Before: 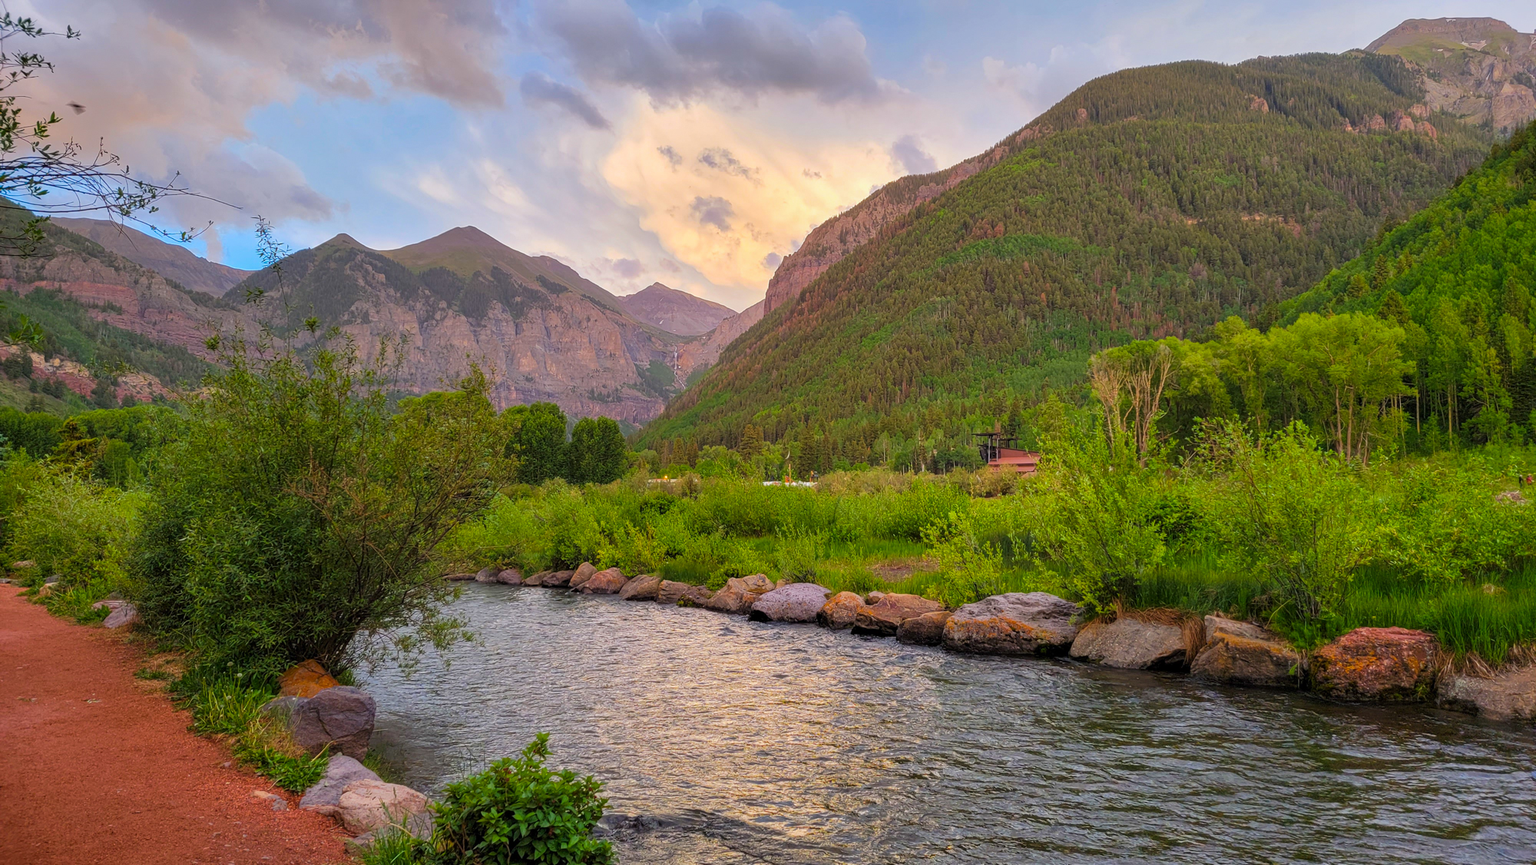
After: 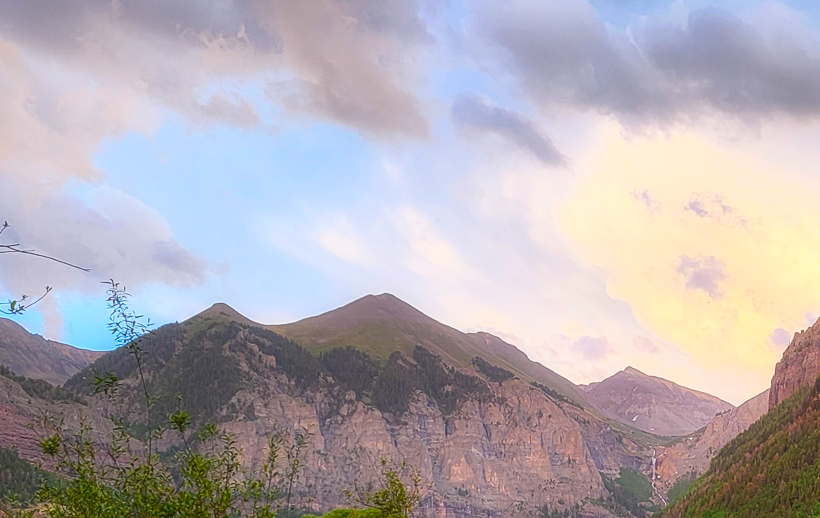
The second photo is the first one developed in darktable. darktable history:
contrast equalizer: octaves 7, y [[0.511, 0.558, 0.631, 0.632, 0.559, 0.512], [0.5 ×6], [0.507, 0.559, 0.627, 0.644, 0.647, 0.647], [0 ×6], [0 ×6]], mix -0.984
crop and rotate: left 11.312%, top 0.12%, right 47.676%, bottom 53.863%
tone curve: curves: ch0 [(0, 0) (0.003, 0.06) (0.011, 0.059) (0.025, 0.065) (0.044, 0.076) (0.069, 0.088) (0.1, 0.102) (0.136, 0.116) (0.177, 0.137) (0.224, 0.169) (0.277, 0.214) (0.335, 0.271) (0.399, 0.356) (0.468, 0.459) (0.543, 0.579) (0.623, 0.705) (0.709, 0.823) (0.801, 0.918) (0.898, 0.963) (1, 1)], color space Lab, independent channels, preserve colors none
local contrast: on, module defaults
